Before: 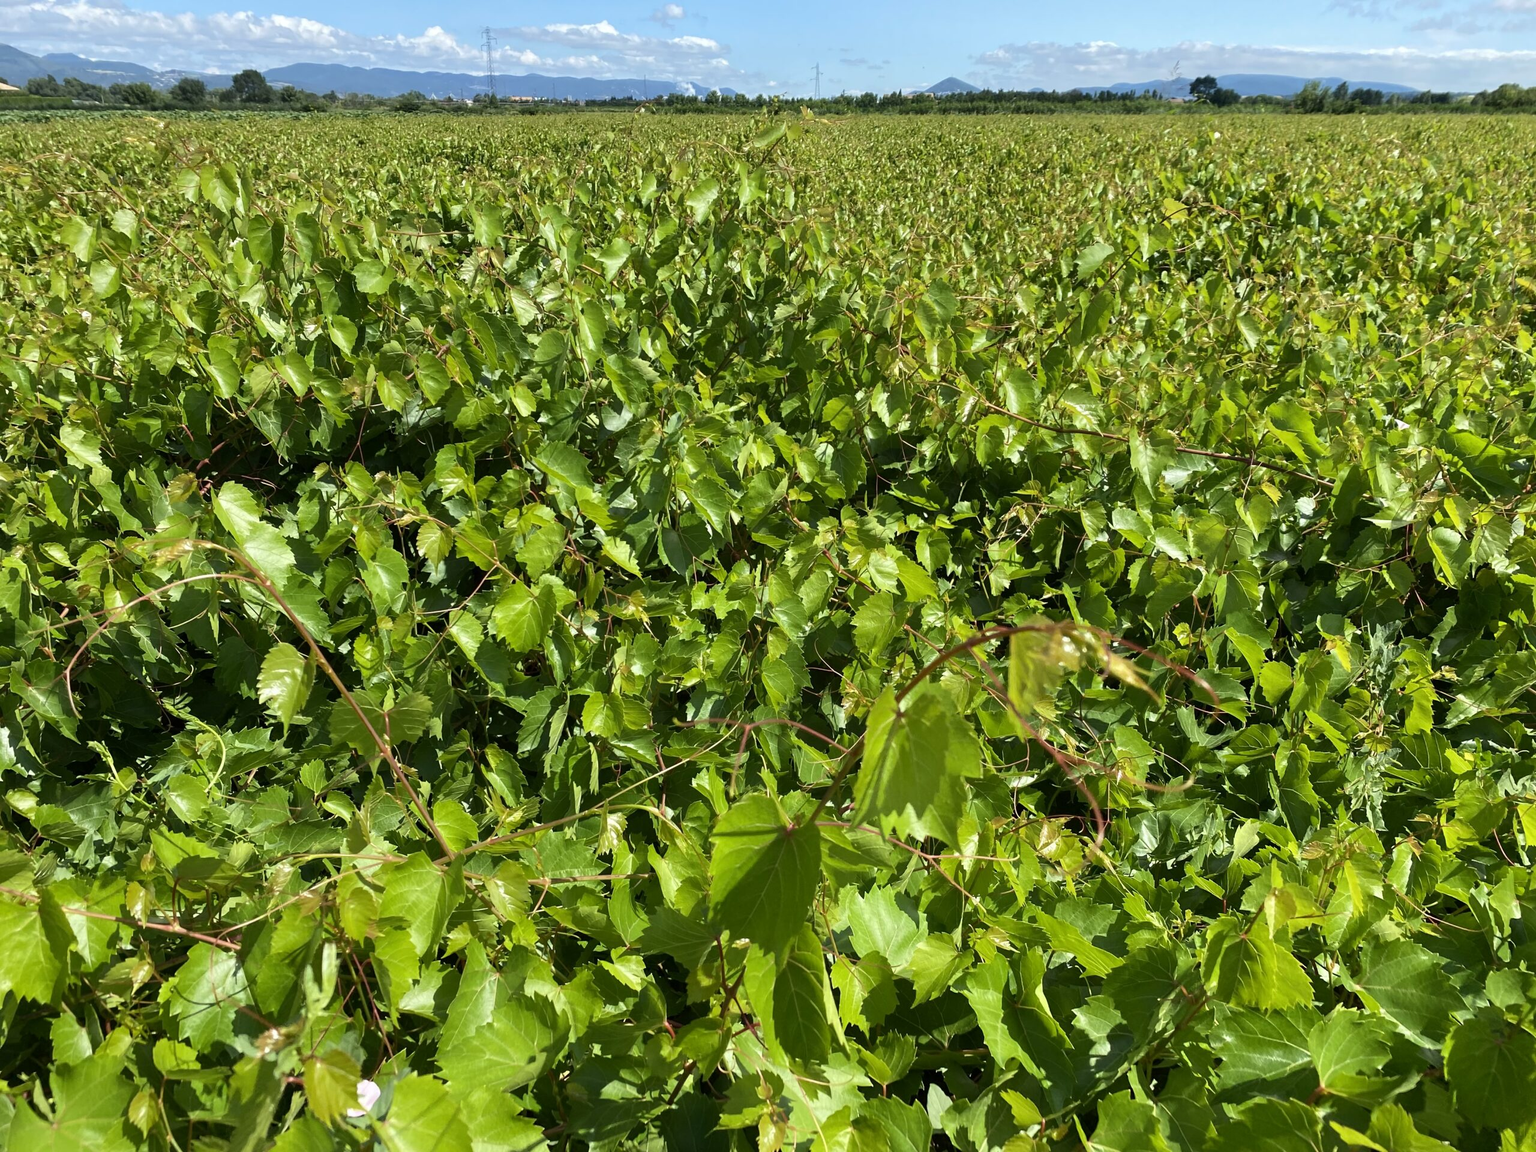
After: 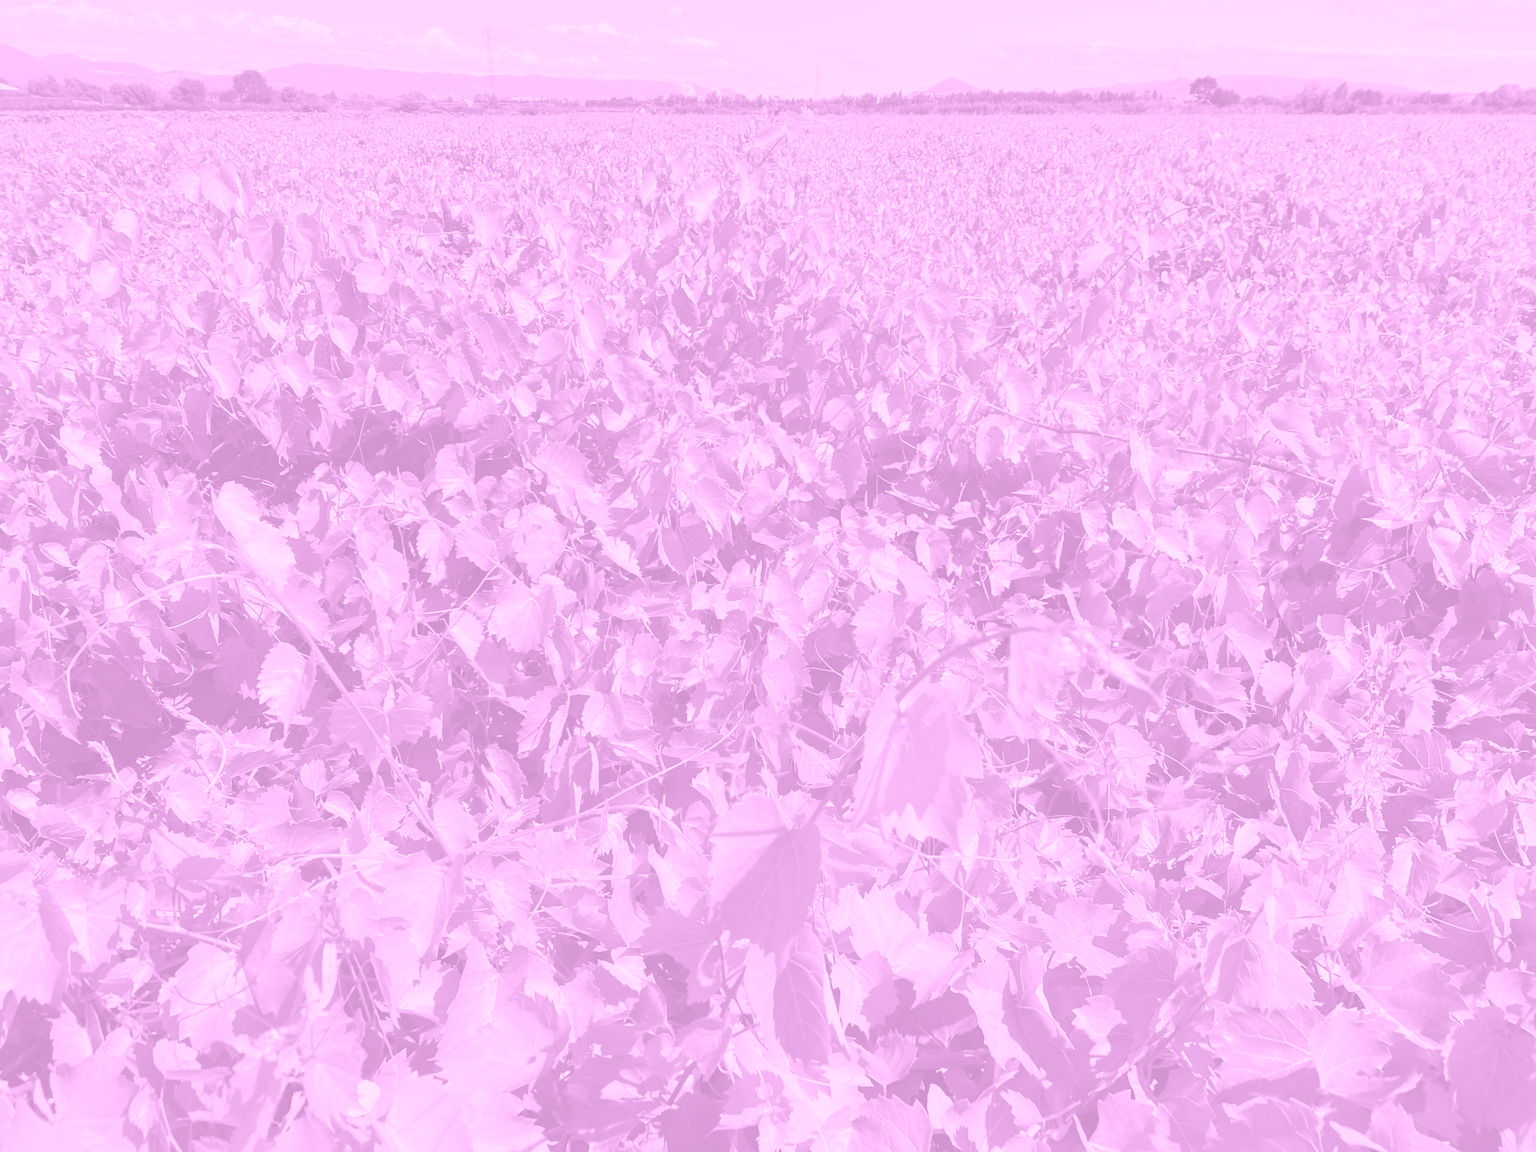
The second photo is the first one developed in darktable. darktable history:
contrast brightness saturation: saturation -0.1
colorize: hue 331.2°, saturation 75%, source mix 30.28%, lightness 70.52%, version 1
